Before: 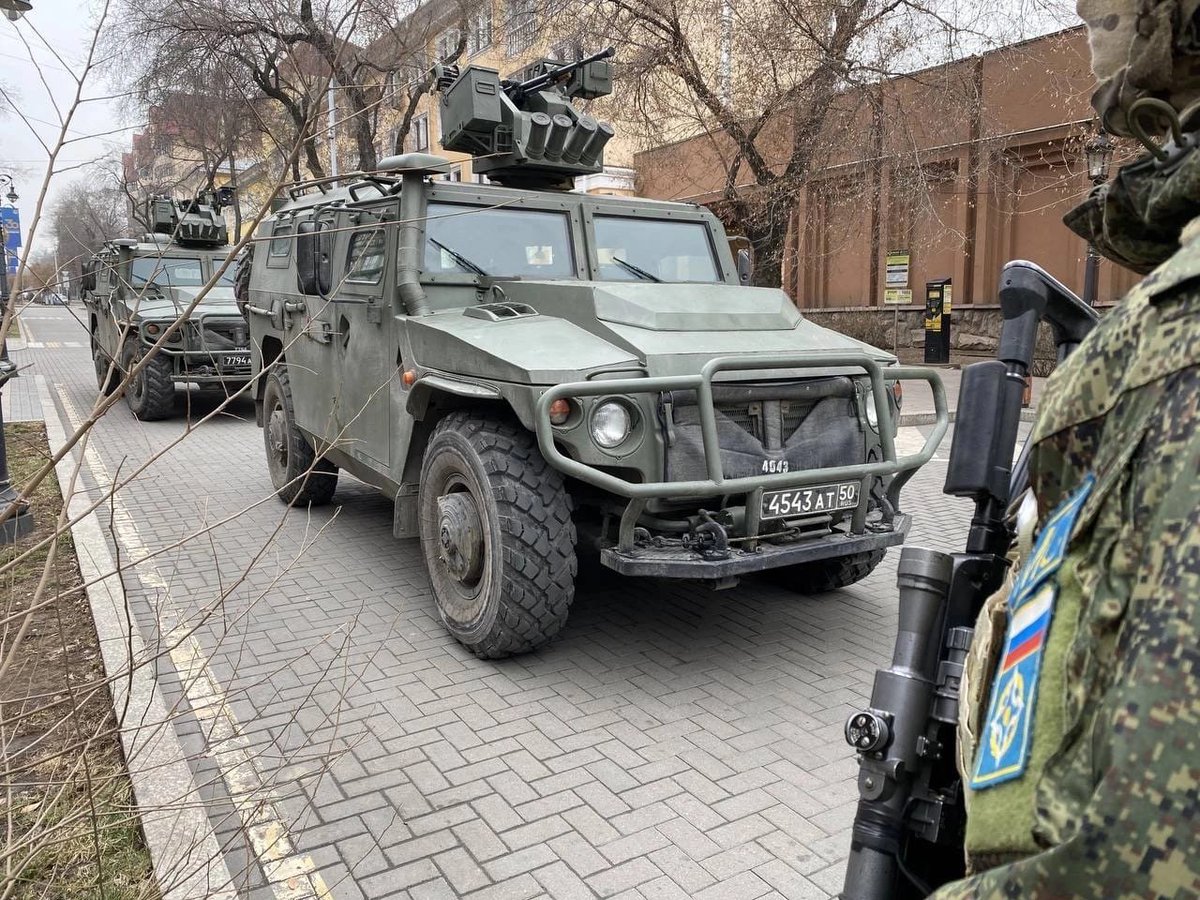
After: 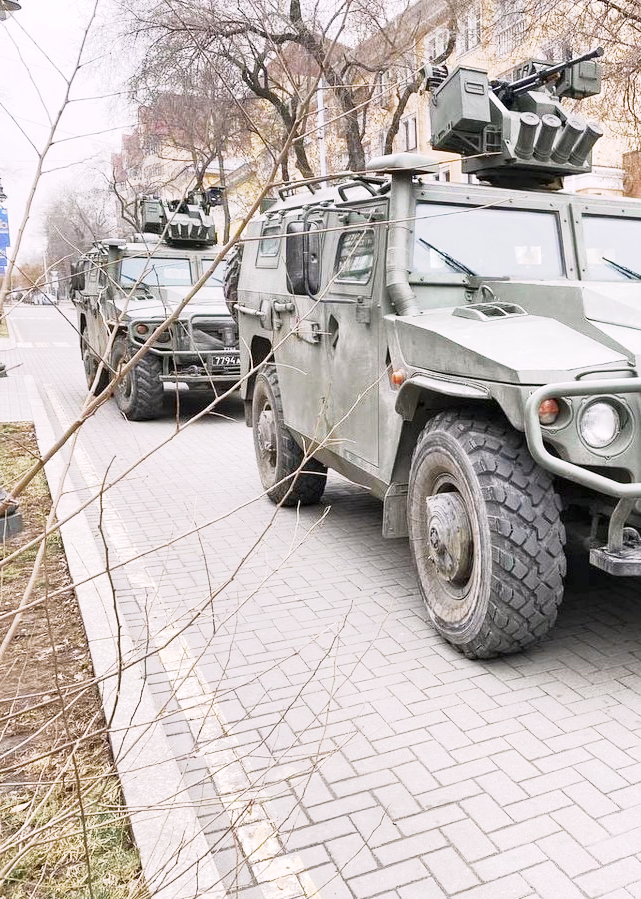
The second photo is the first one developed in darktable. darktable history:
base curve: curves: ch0 [(0, 0) (0.088, 0.125) (0.176, 0.251) (0.354, 0.501) (0.613, 0.749) (1, 0.877)], preserve colors none
exposure: black level correction 0, exposure 0.892 EV, compensate highlight preservation false
crop: left 0.931%, right 45.576%, bottom 0.081%
color correction: highlights a* 2.96, highlights b* -1.6, shadows a* -0.102, shadows b* 2.39, saturation 0.983
color zones: curves: ch0 [(0.11, 0.396) (0.195, 0.36) (0.25, 0.5) (0.303, 0.412) (0.357, 0.544) (0.75, 0.5) (0.967, 0.328)]; ch1 [(0, 0.468) (0.112, 0.512) (0.202, 0.6) (0.25, 0.5) (0.307, 0.352) (0.357, 0.544) (0.75, 0.5) (0.963, 0.524)]
